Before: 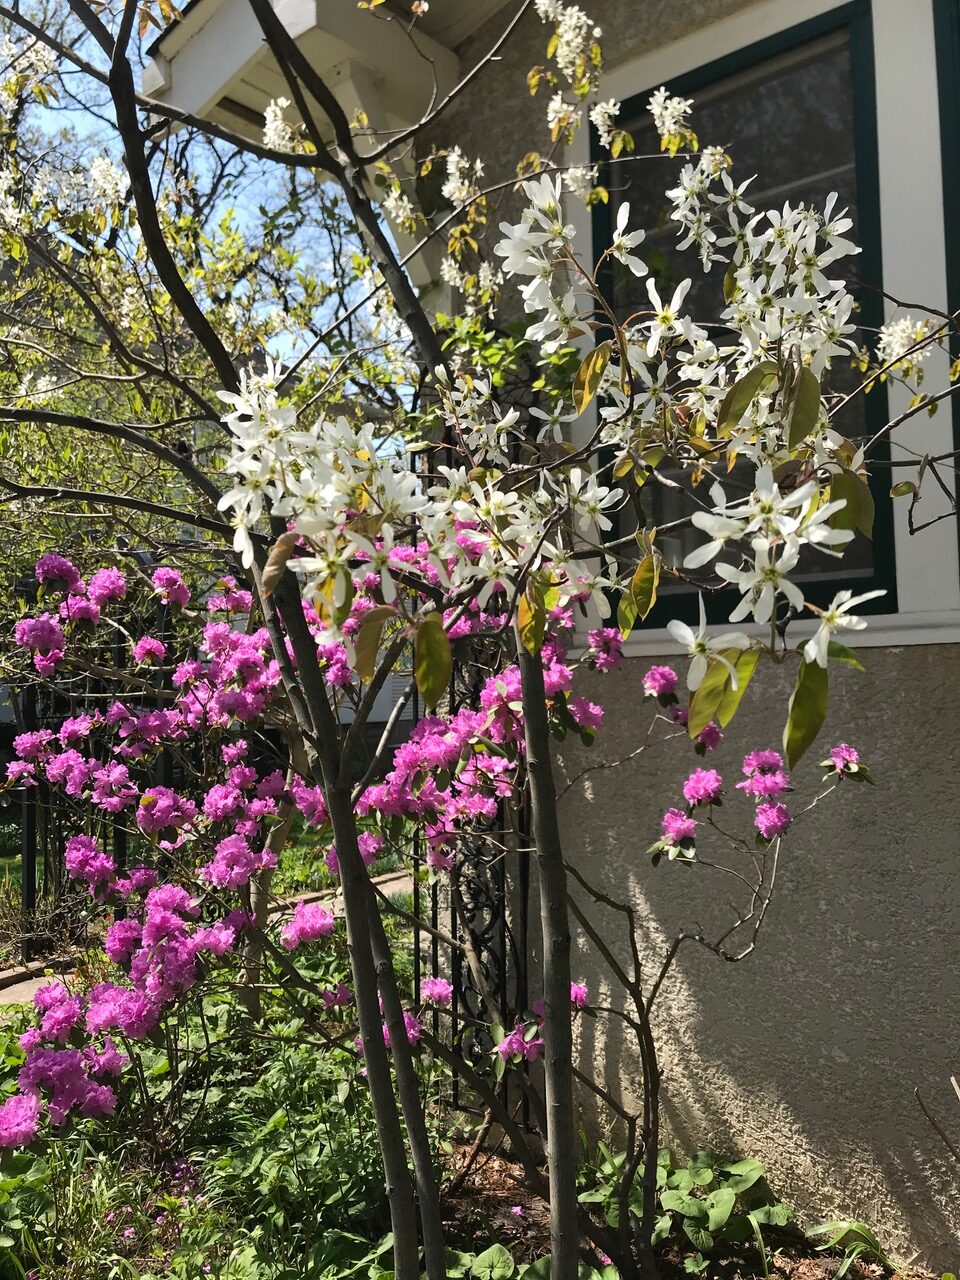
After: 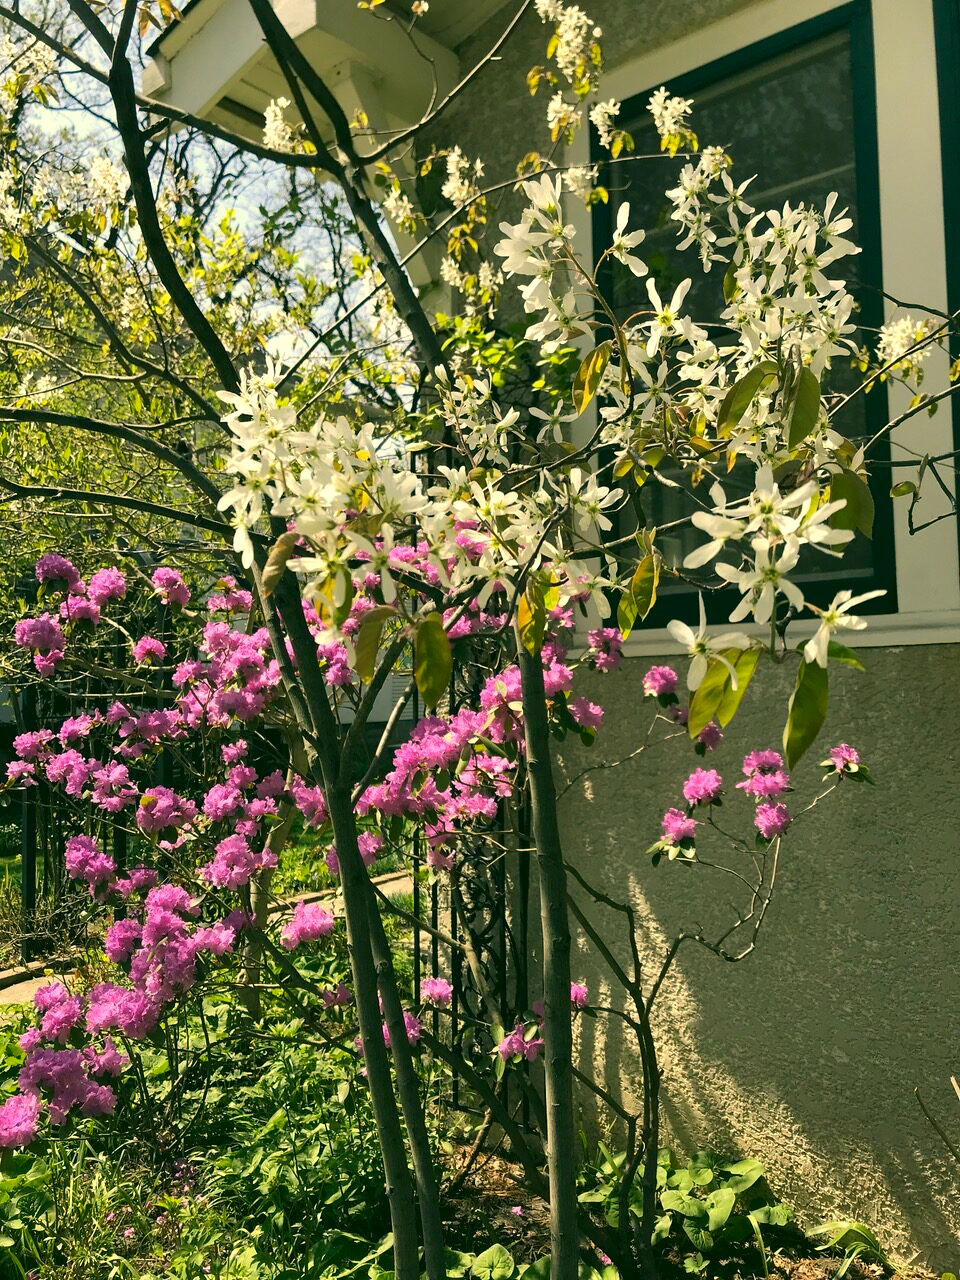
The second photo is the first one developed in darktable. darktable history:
color correction: highlights a* 4.77, highlights b* 24.36, shadows a* -16.33, shadows b* 3.79
exposure: exposure 0.205 EV, compensate exposure bias true, compensate highlight preservation false
